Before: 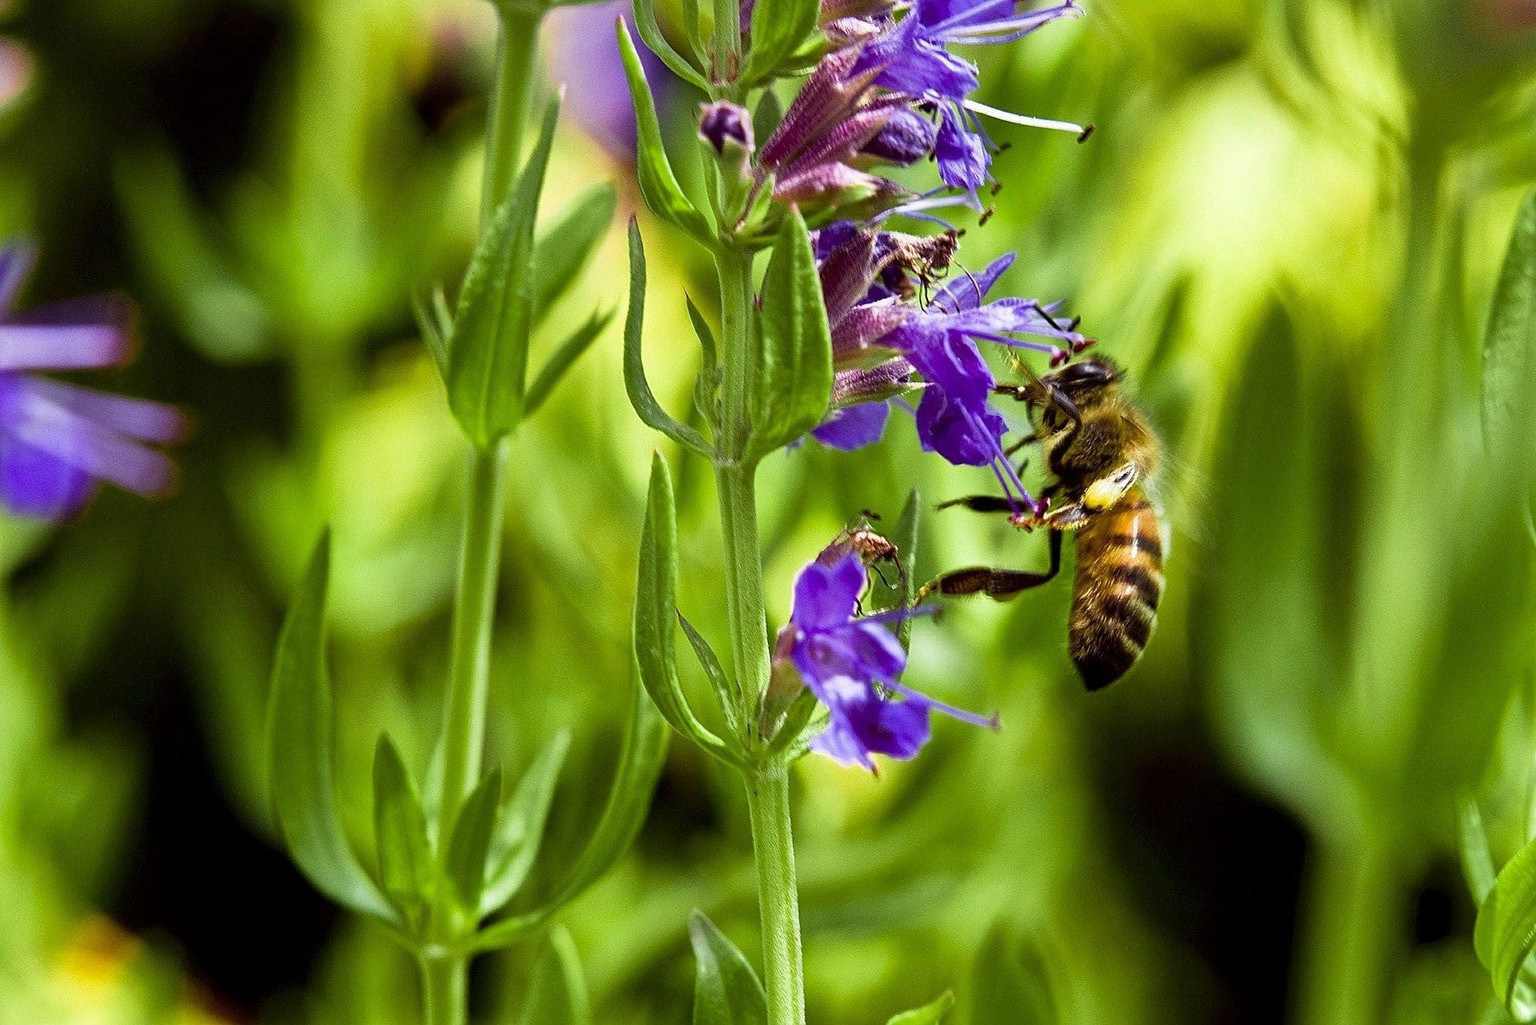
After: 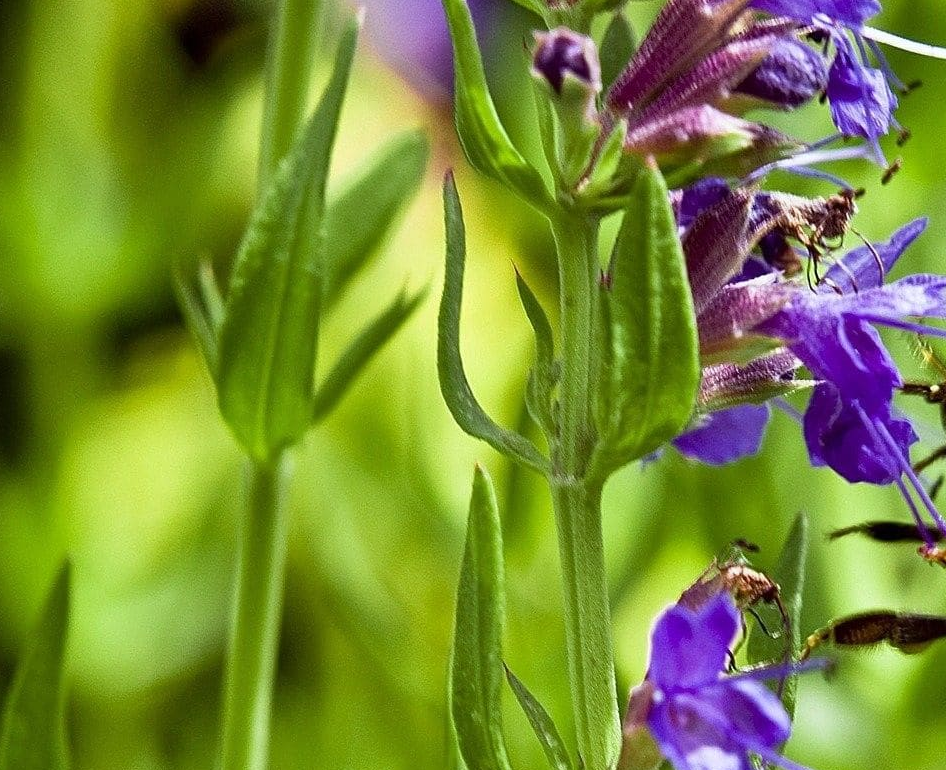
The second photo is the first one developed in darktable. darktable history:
crop: left 17.835%, top 7.675%, right 32.881%, bottom 32.213%
white balance: red 0.986, blue 1.01
